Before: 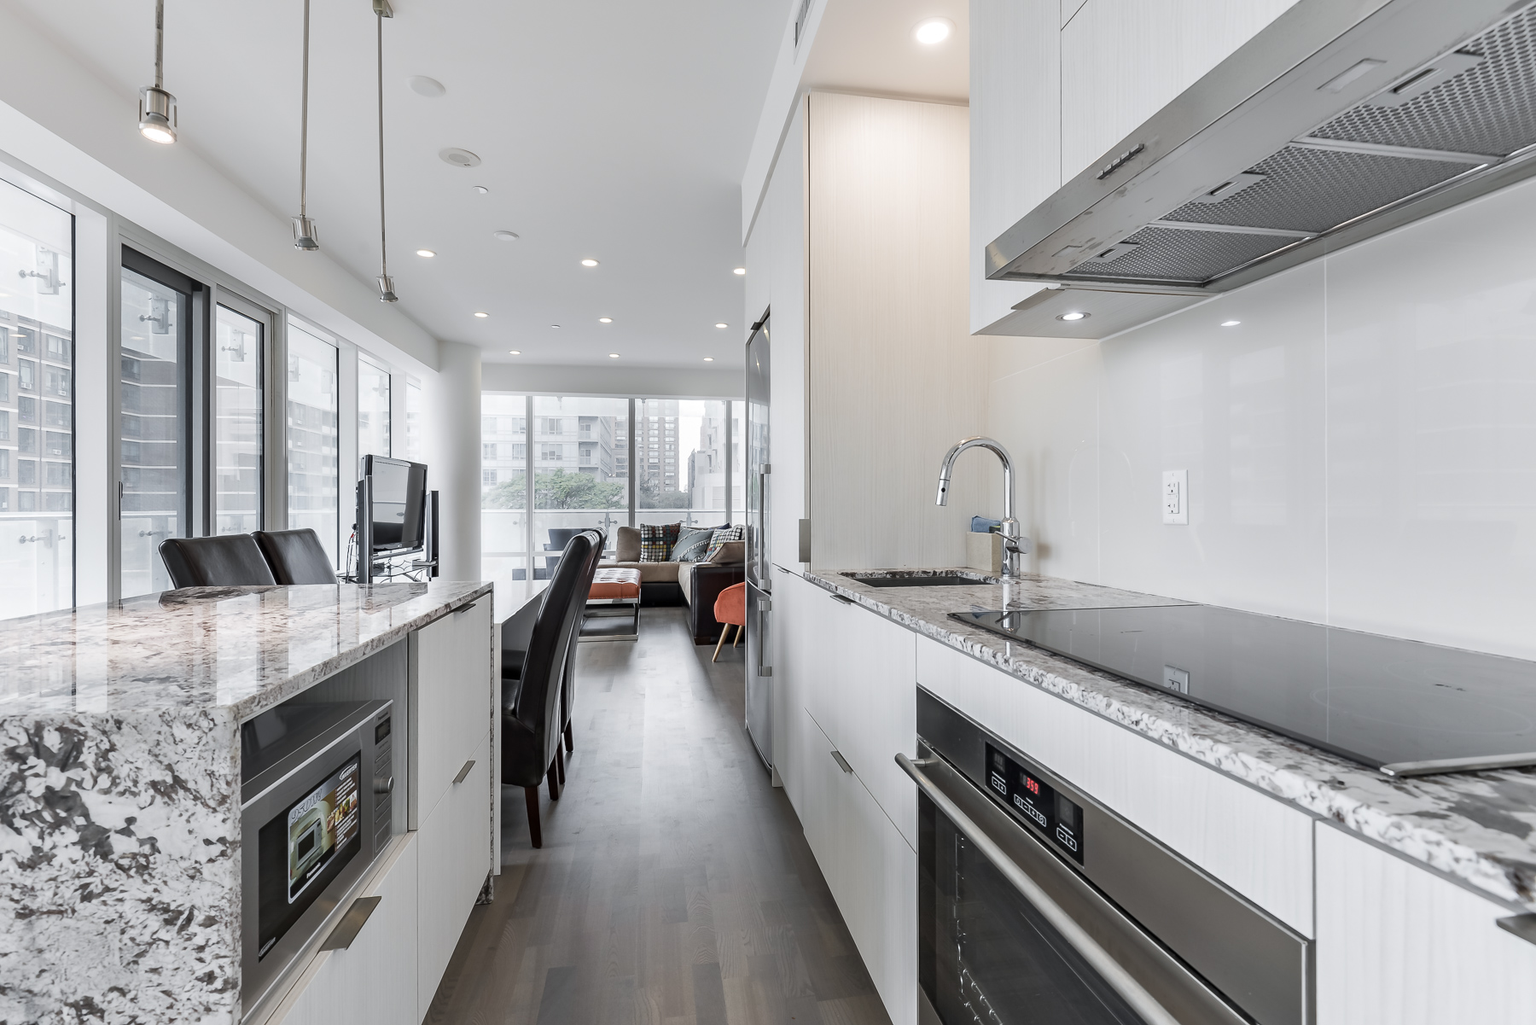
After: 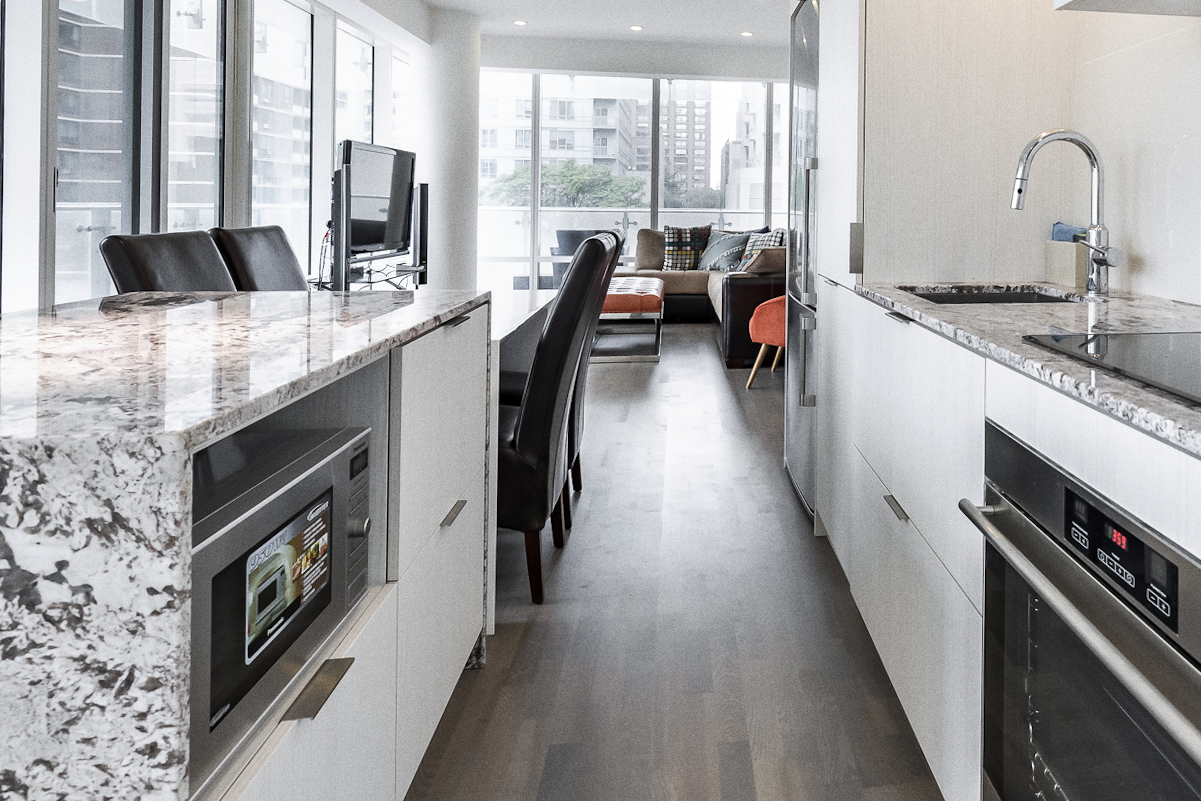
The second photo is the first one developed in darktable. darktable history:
grain: coarseness 0.09 ISO
crop and rotate: angle -0.82°, left 3.85%, top 31.828%, right 27.992%
tone curve: curves: ch0 [(0, 0) (0.003, 0.002) (0.011, 0.01) (0.025, 0.022) (0.044, 0.039) (0.069, 0.061) (0.1, 0.088) (0.136, 0.126) (0.177, 0.167) (0.224, 0.211) (0.277, 0.27) (0.335, 0.335) (0.399, 0.407) (0.468, 0.485) (0.543, 0.569) (0.623, 0.659) (0.709, 0.756) (0.801, 0.851) (0.898, 0.961) (1, 1)], preserve colors none
